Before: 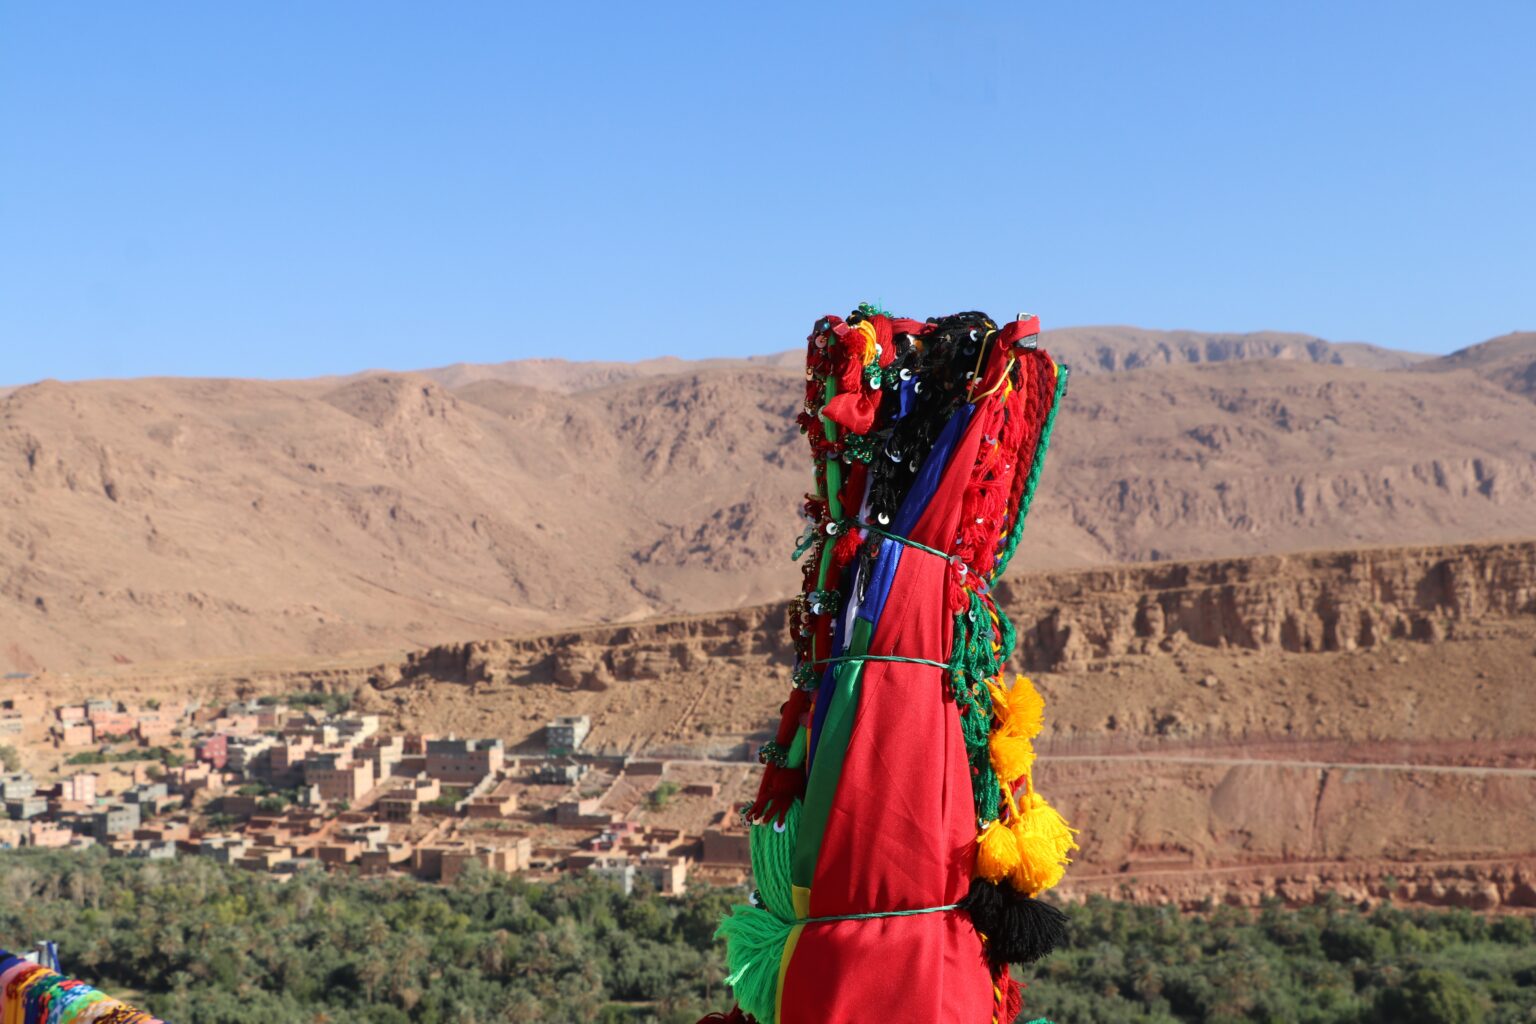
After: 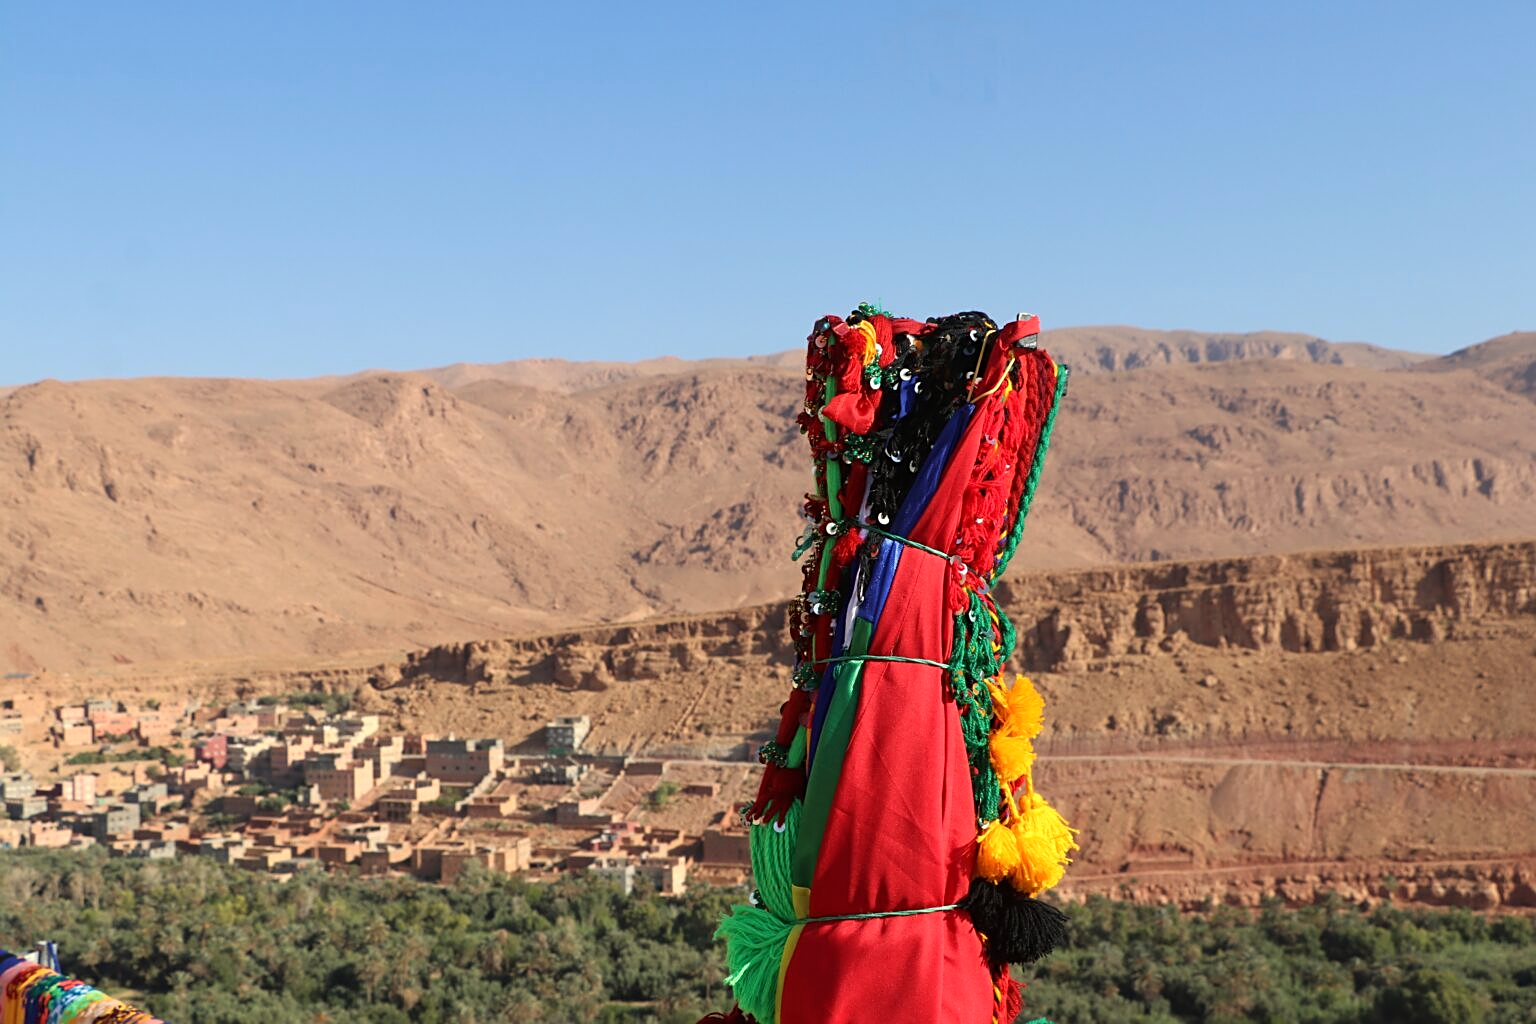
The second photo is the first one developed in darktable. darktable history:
white balance: red 1.045, blue 0.932
sharpen: on, module defaults
